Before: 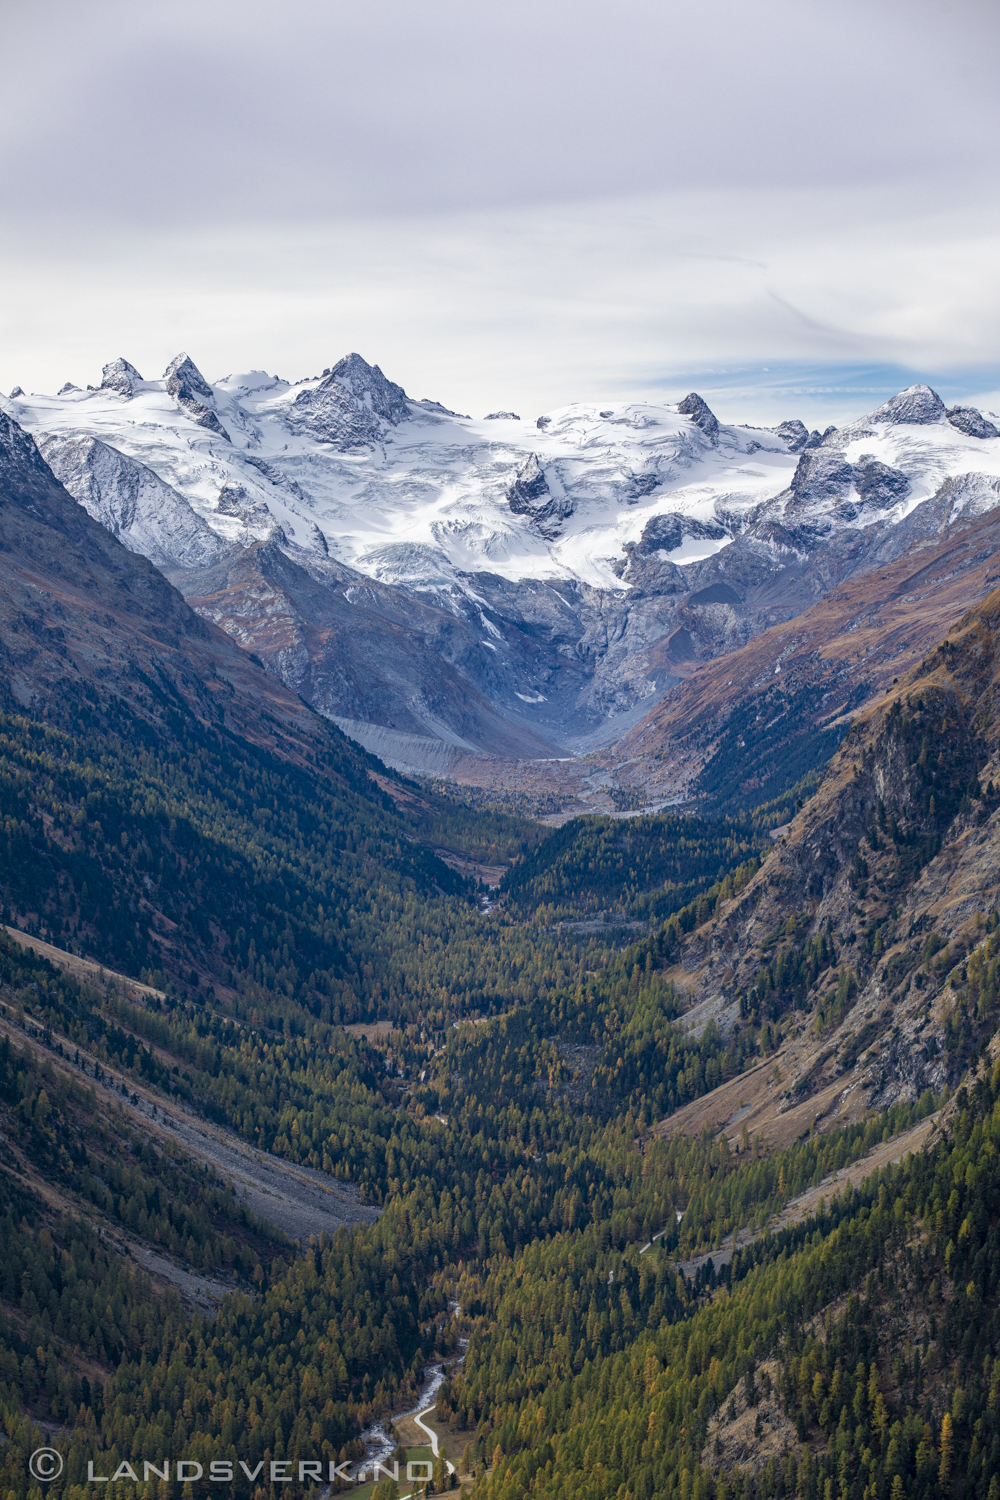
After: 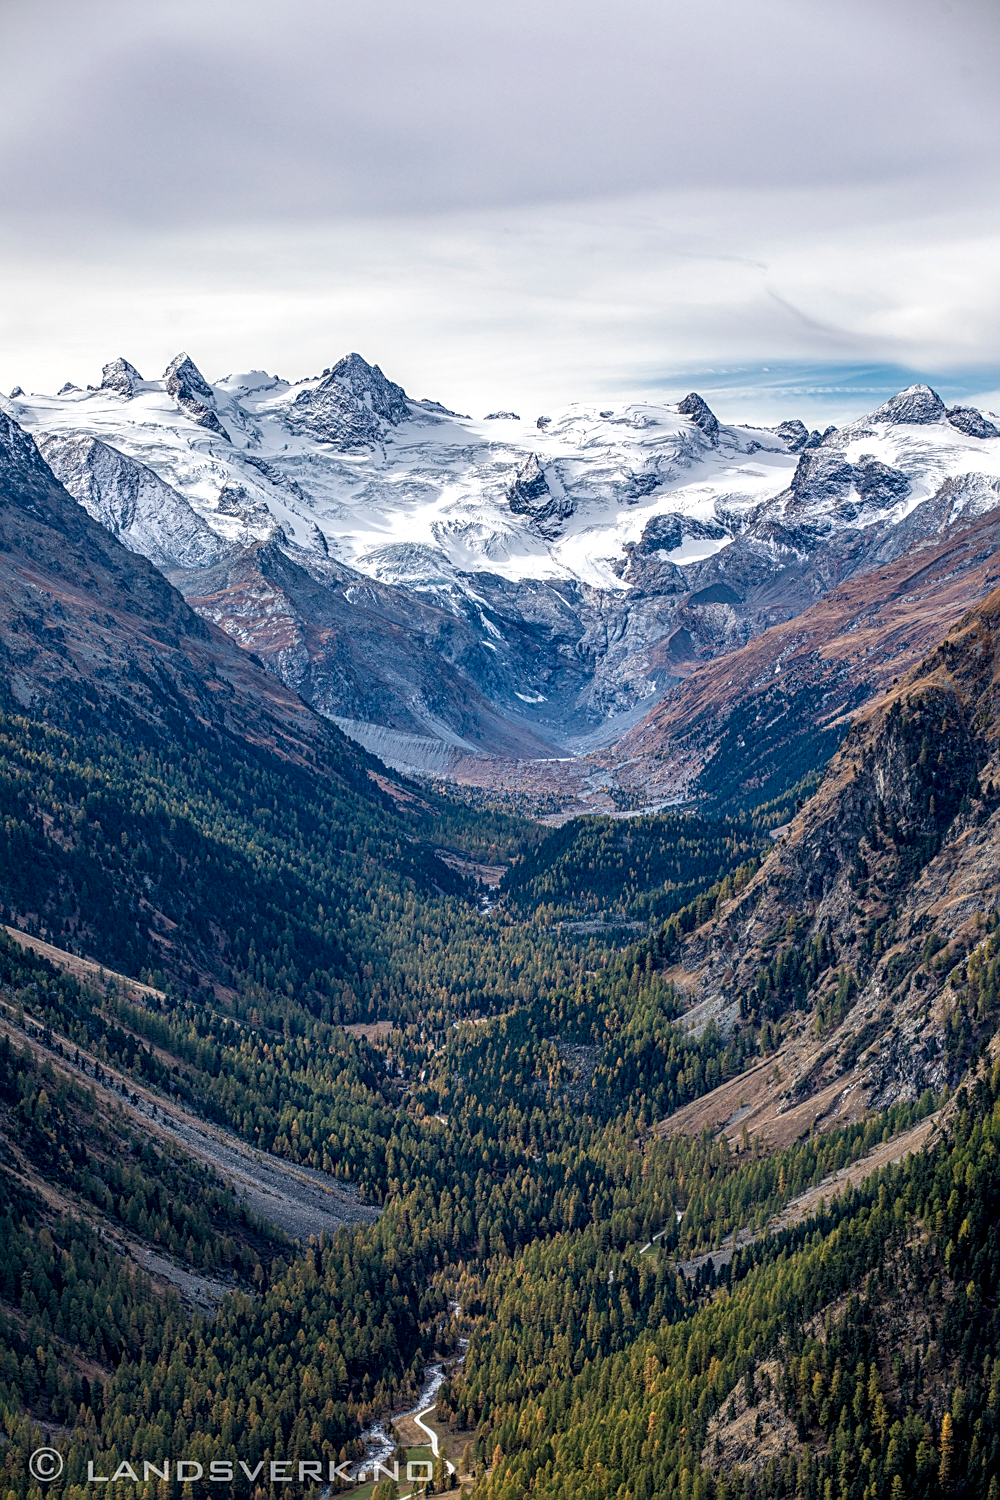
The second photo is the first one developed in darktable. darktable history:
white balance: emerald 1
sharpen: on, module defaults
local contrast: highlights 59%, detail 145%
